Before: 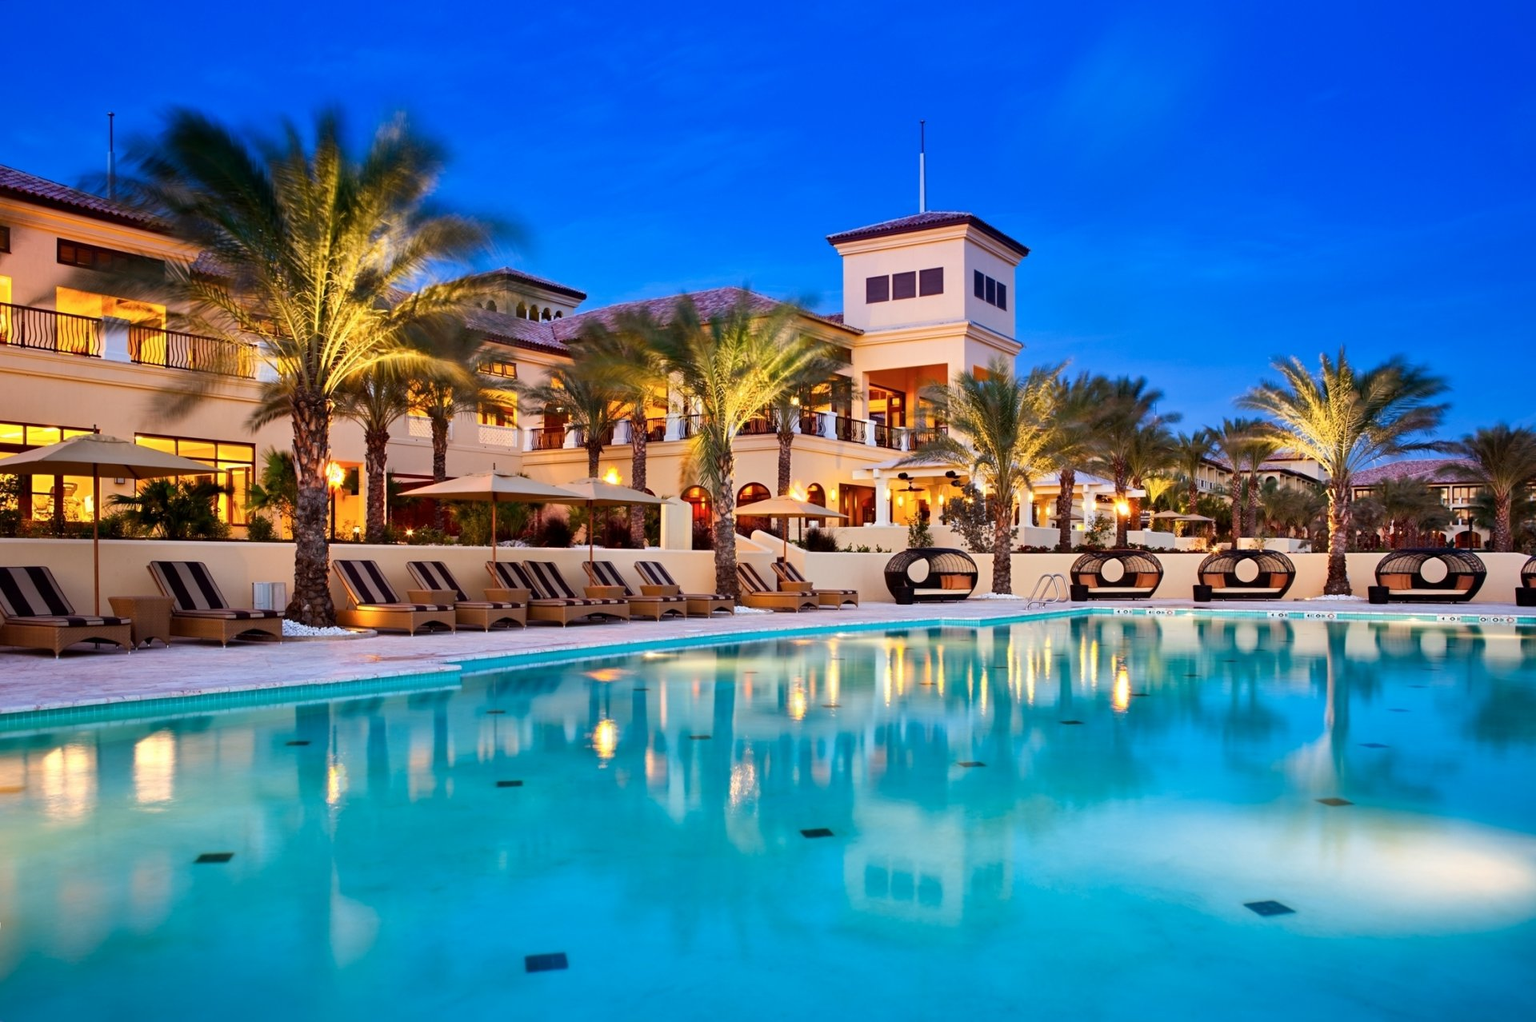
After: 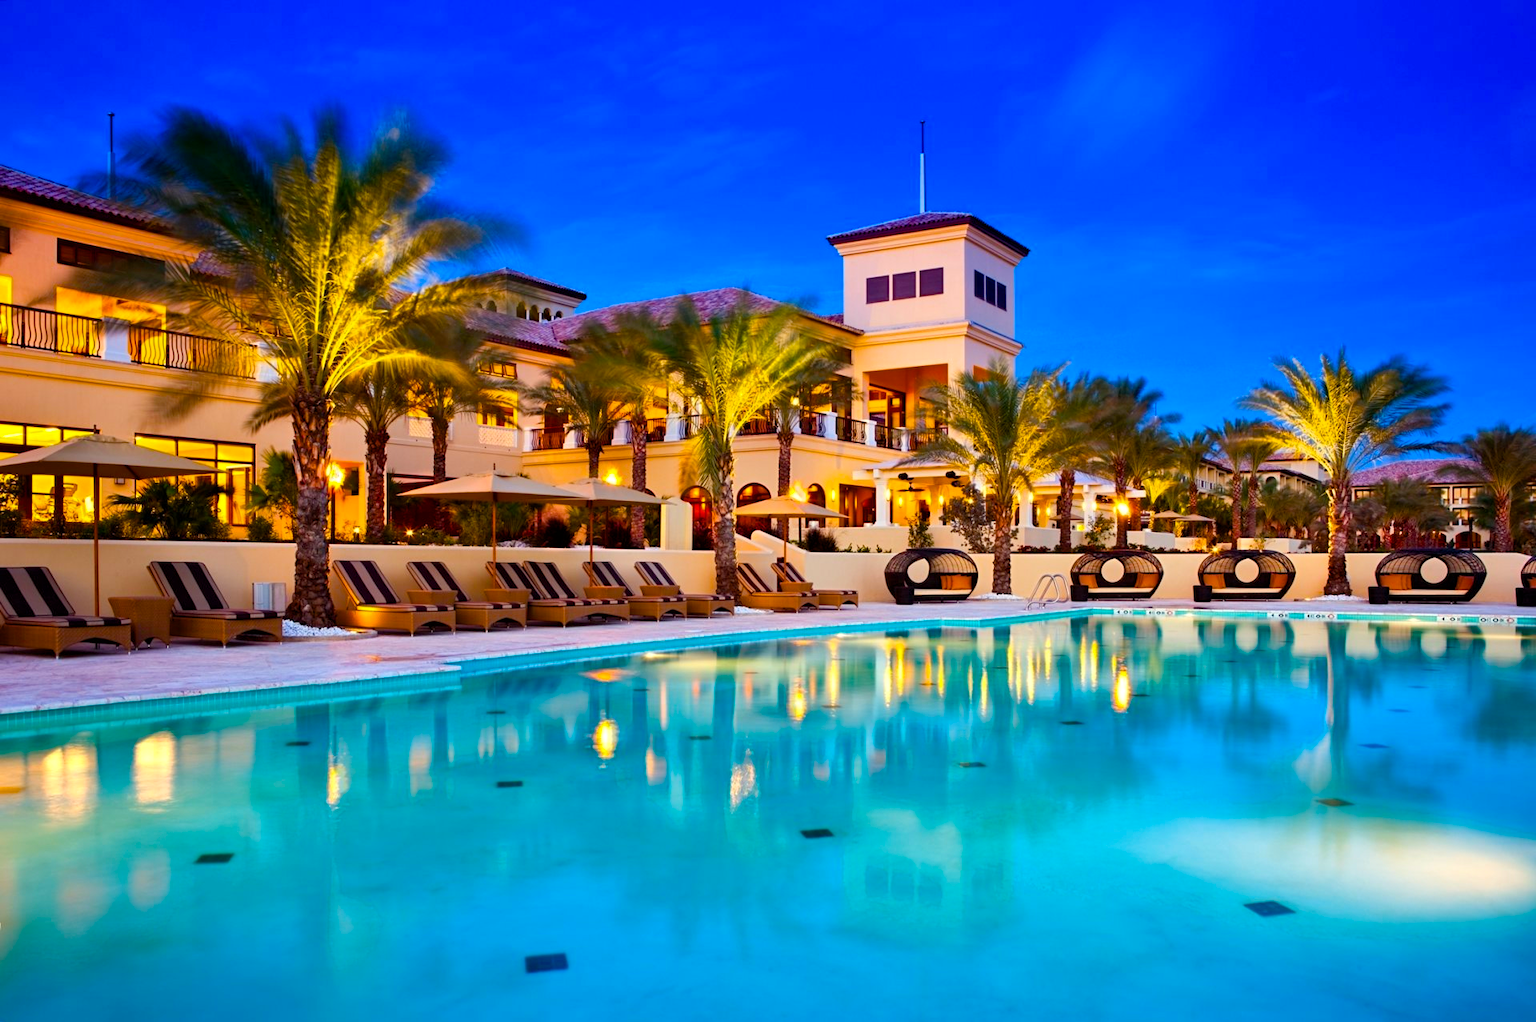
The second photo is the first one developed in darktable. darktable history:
color balance rgb: highlights gain › luminance 6.385%, highlights gain › chroma 1.305%, highlights gain › hue 90.7°, perceptual saturation grading › global saturation 36.159%, perceptual saturation grading › shadows 34.758%, global vibrance 20%
